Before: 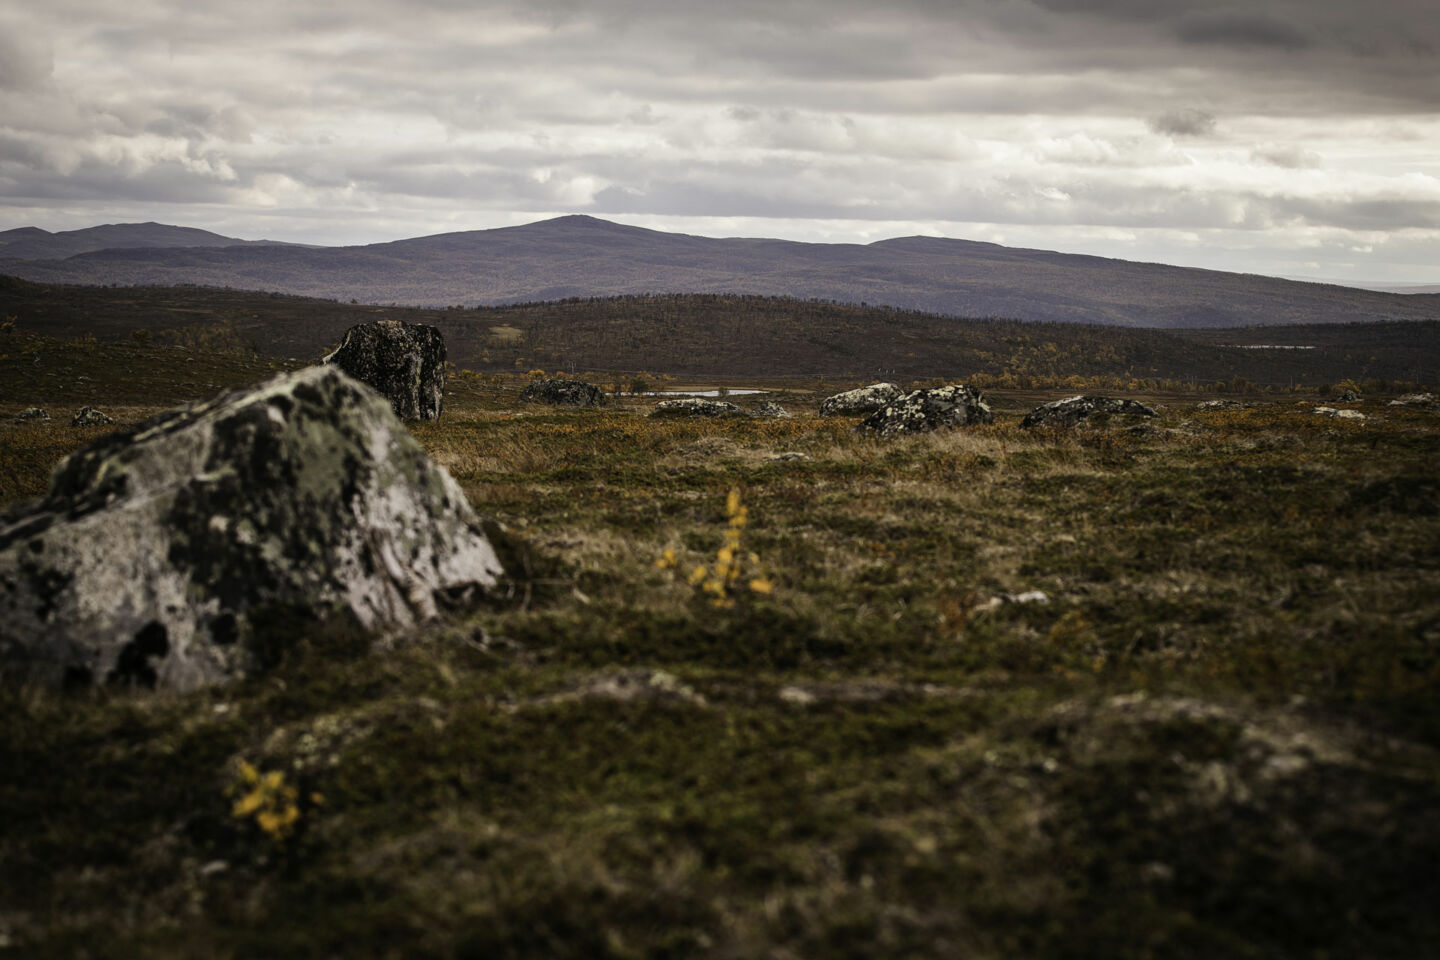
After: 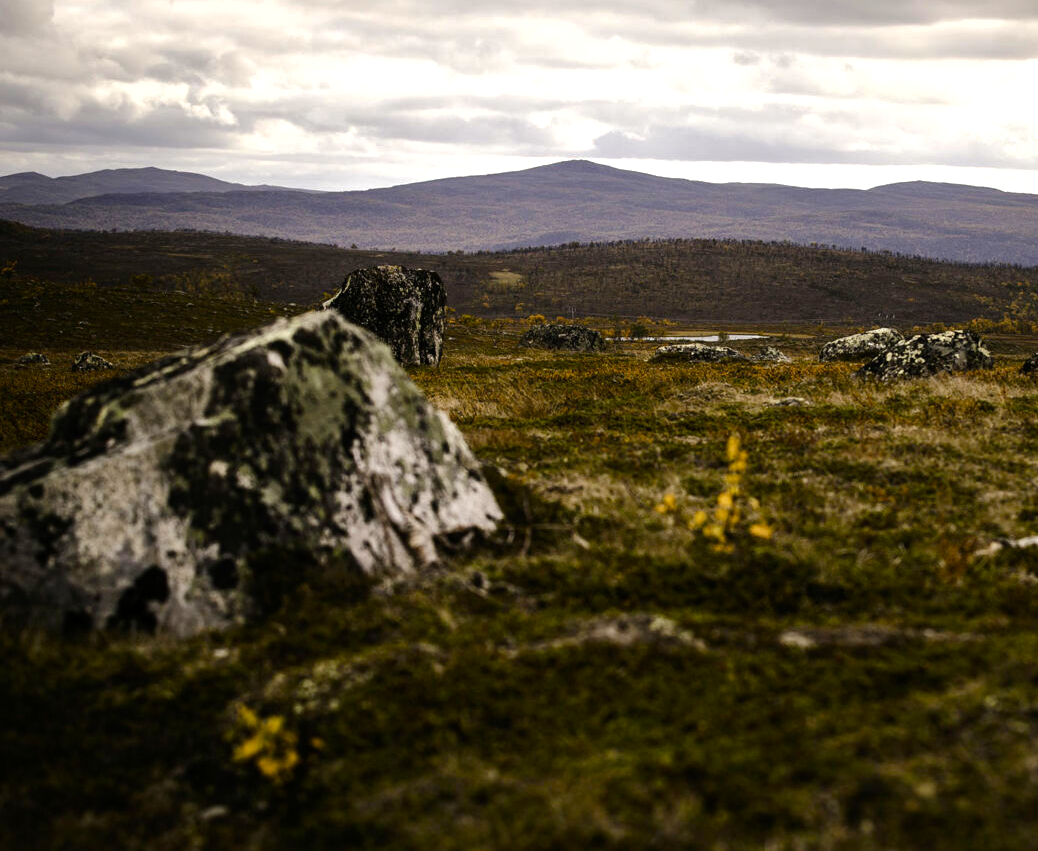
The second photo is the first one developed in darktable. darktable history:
crop: top 5.783%, right 27.864%, bottom 5.543%
color balance rgb: highlights gain › chroma 0.216%, highlights gain › hue 332.98°, linear chroma grading › global chroma 12.834%, perceptual saturation grading › global saturation 20%, perceptual saturation grading › highlights -25.708%, perceptual saturation grading › shadows 23.943%
shadows and highlights: shadows -19.99, white point adjustment -1.82, highlights -34.95
tone equalizer: -8 EV -0.747 EV, -7 EV -0.672 EV, -6 EV -0.581 EV, -5 EV -0.369 EV, -3 EV 0.374 EV, -2 EV 0.6 EV, -1 EV 0.683 EV, +0 EV 0.774 EV
